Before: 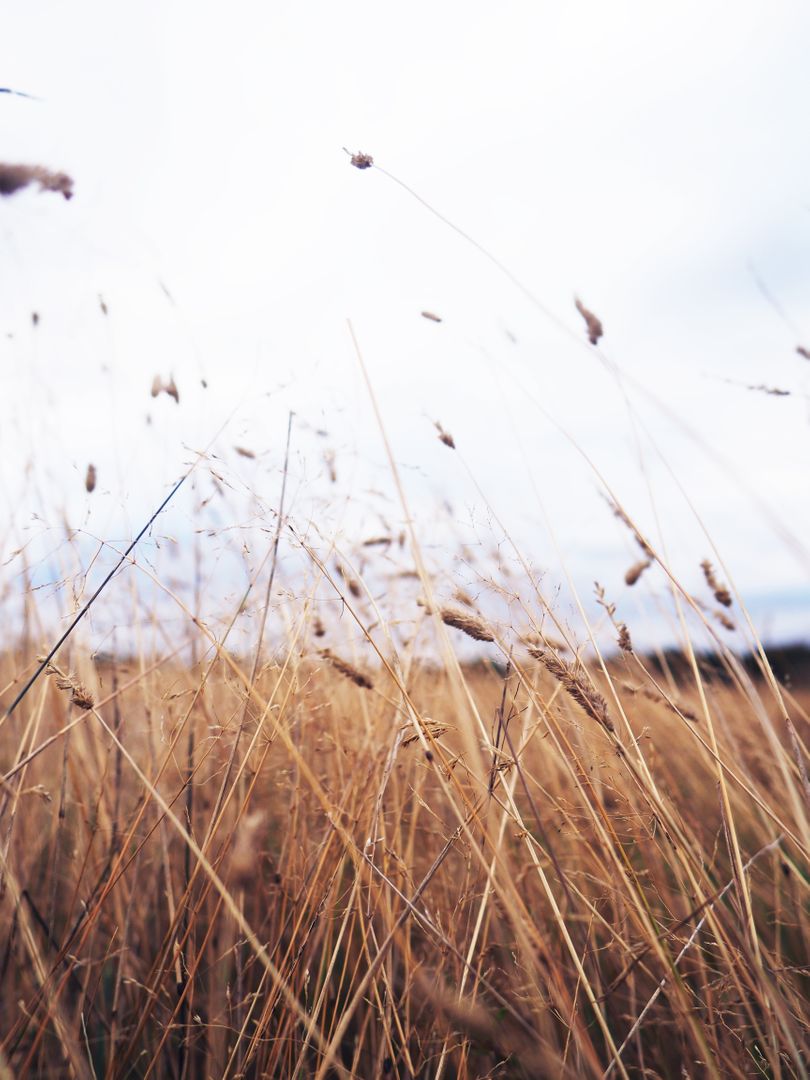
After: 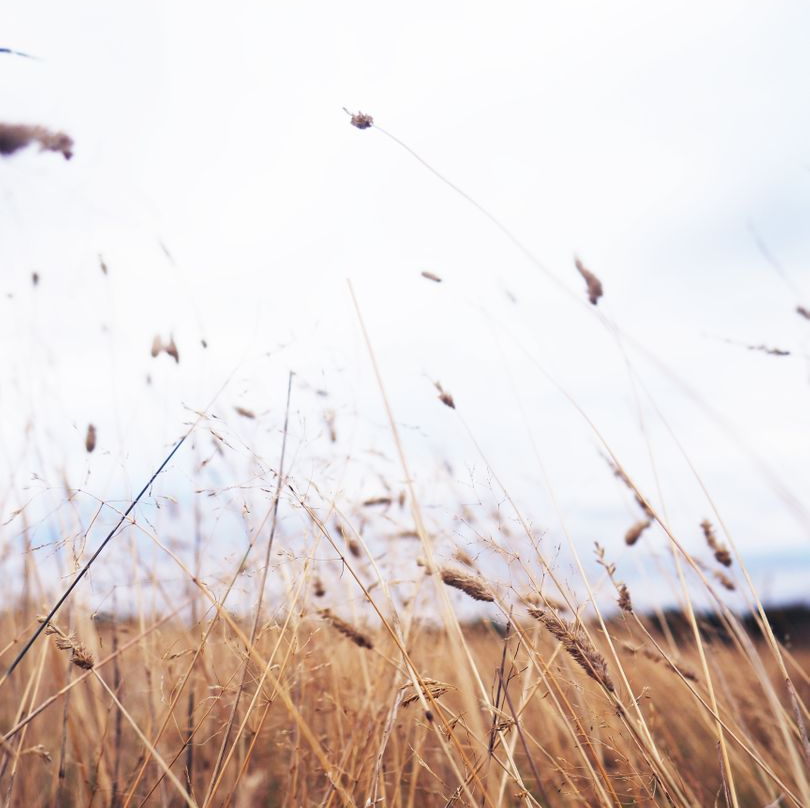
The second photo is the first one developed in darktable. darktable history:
crop: top 3.789%, bottom 21.369%
